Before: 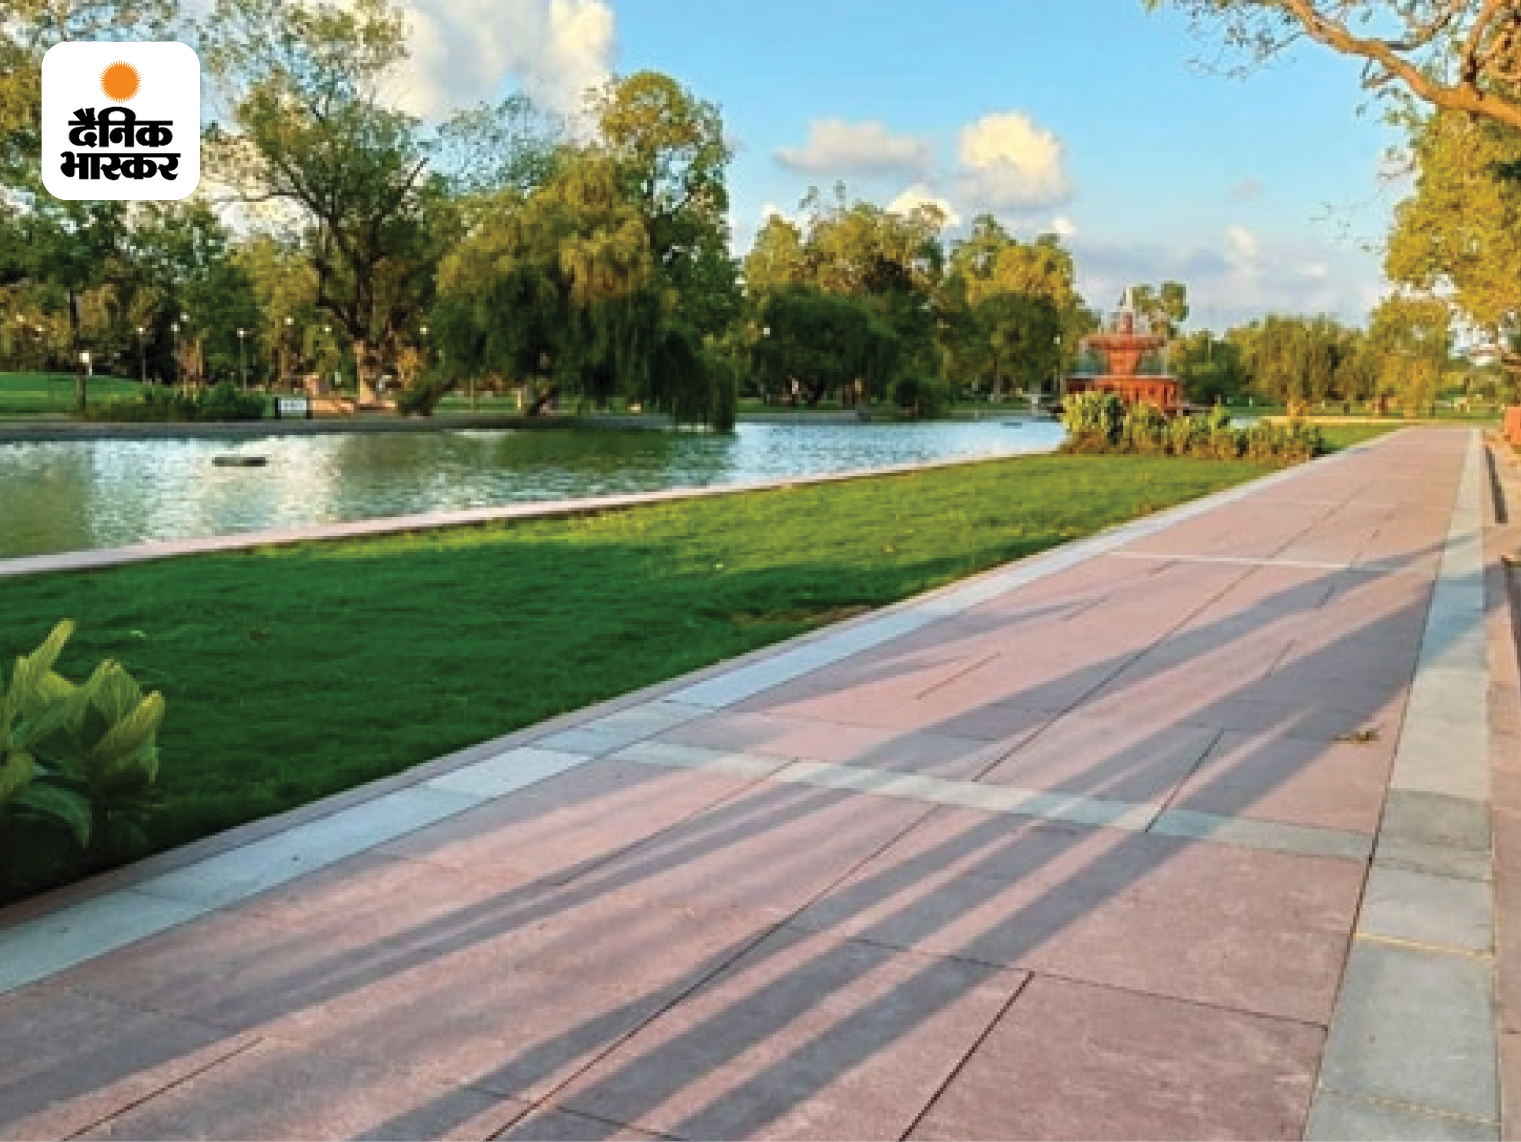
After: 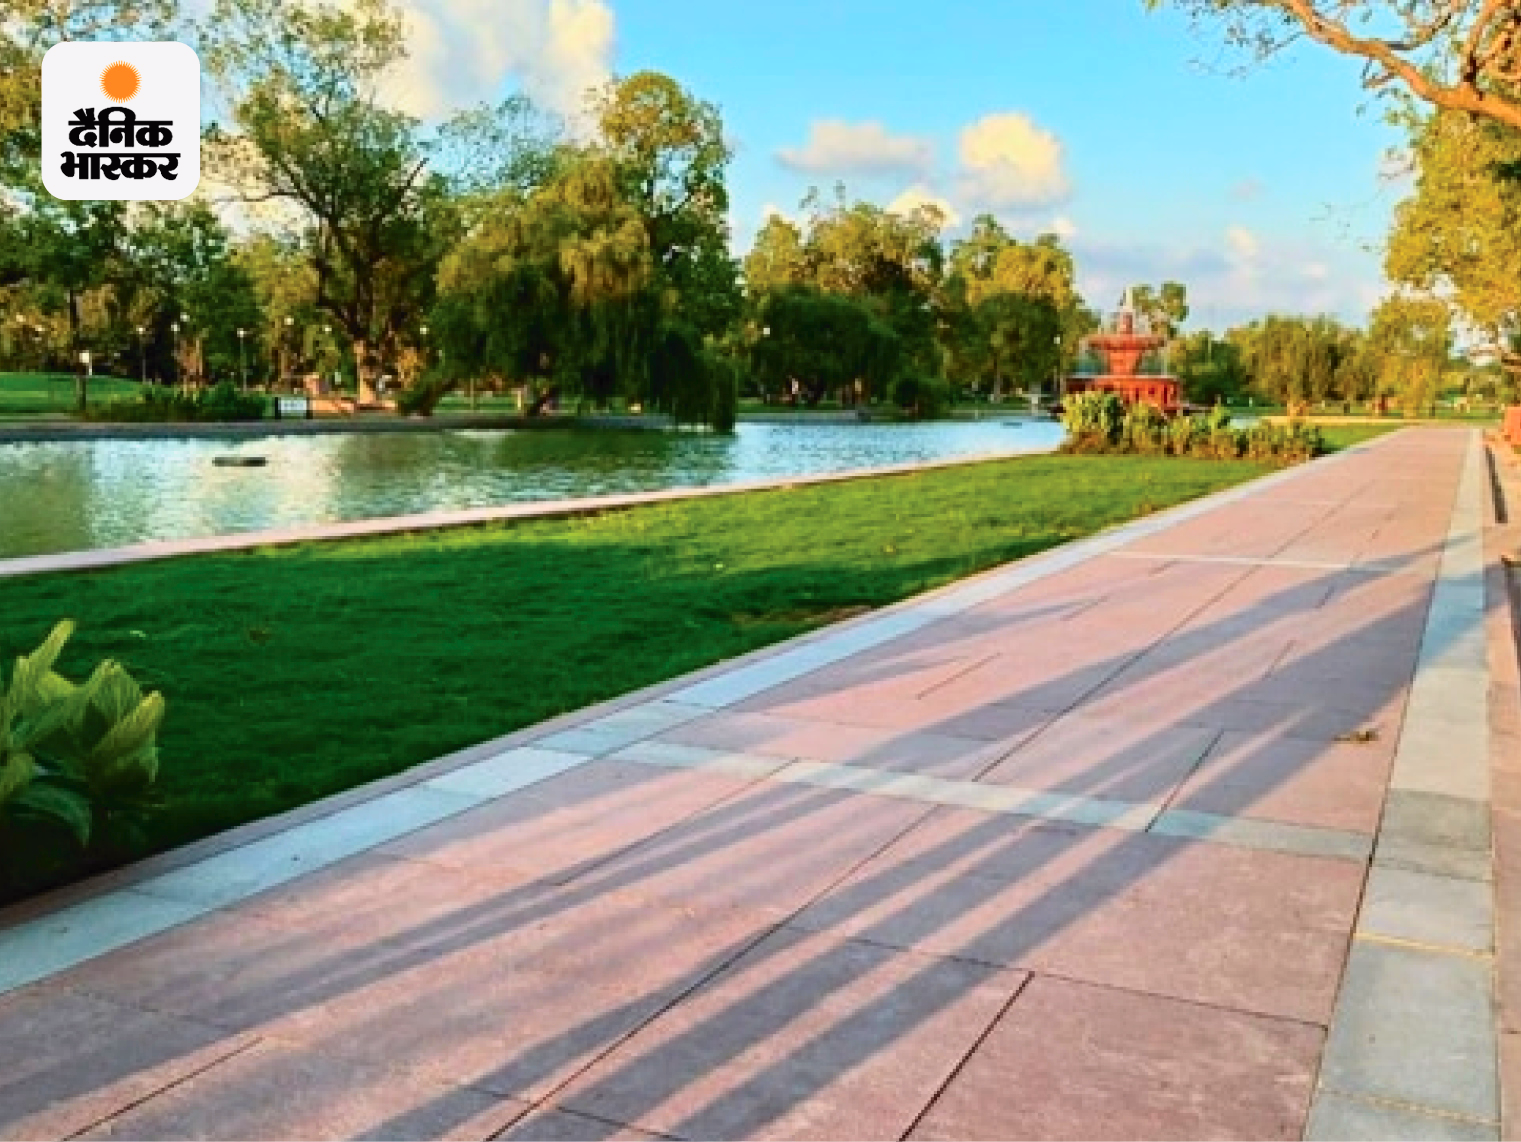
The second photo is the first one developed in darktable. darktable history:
tone curve: curves: ch0 [(0, 0.011) (0.139, 0.106) (0.295, 0.271) (0.499, 0.523) (0.739, 0.782) (0.857, 0.879) (1, 0.967)]; ch1 [(0, 0) (0.291, 0.229) (0.394, 0.365) (0.469, 0.456) (0.495, 0.497) (0.524, 0.53) (0.588, 0.62) (0.725, 0.779) (1, 1)]; ch2 [(0, 0) (0.125, 0.089) (0.35, 0.317) (0.437, 0.42) (0.502, 0.499) (0.537, 0.551) (0.613, 0.636) (1, 1)], color space Lab, independent channels, preserve colors none
